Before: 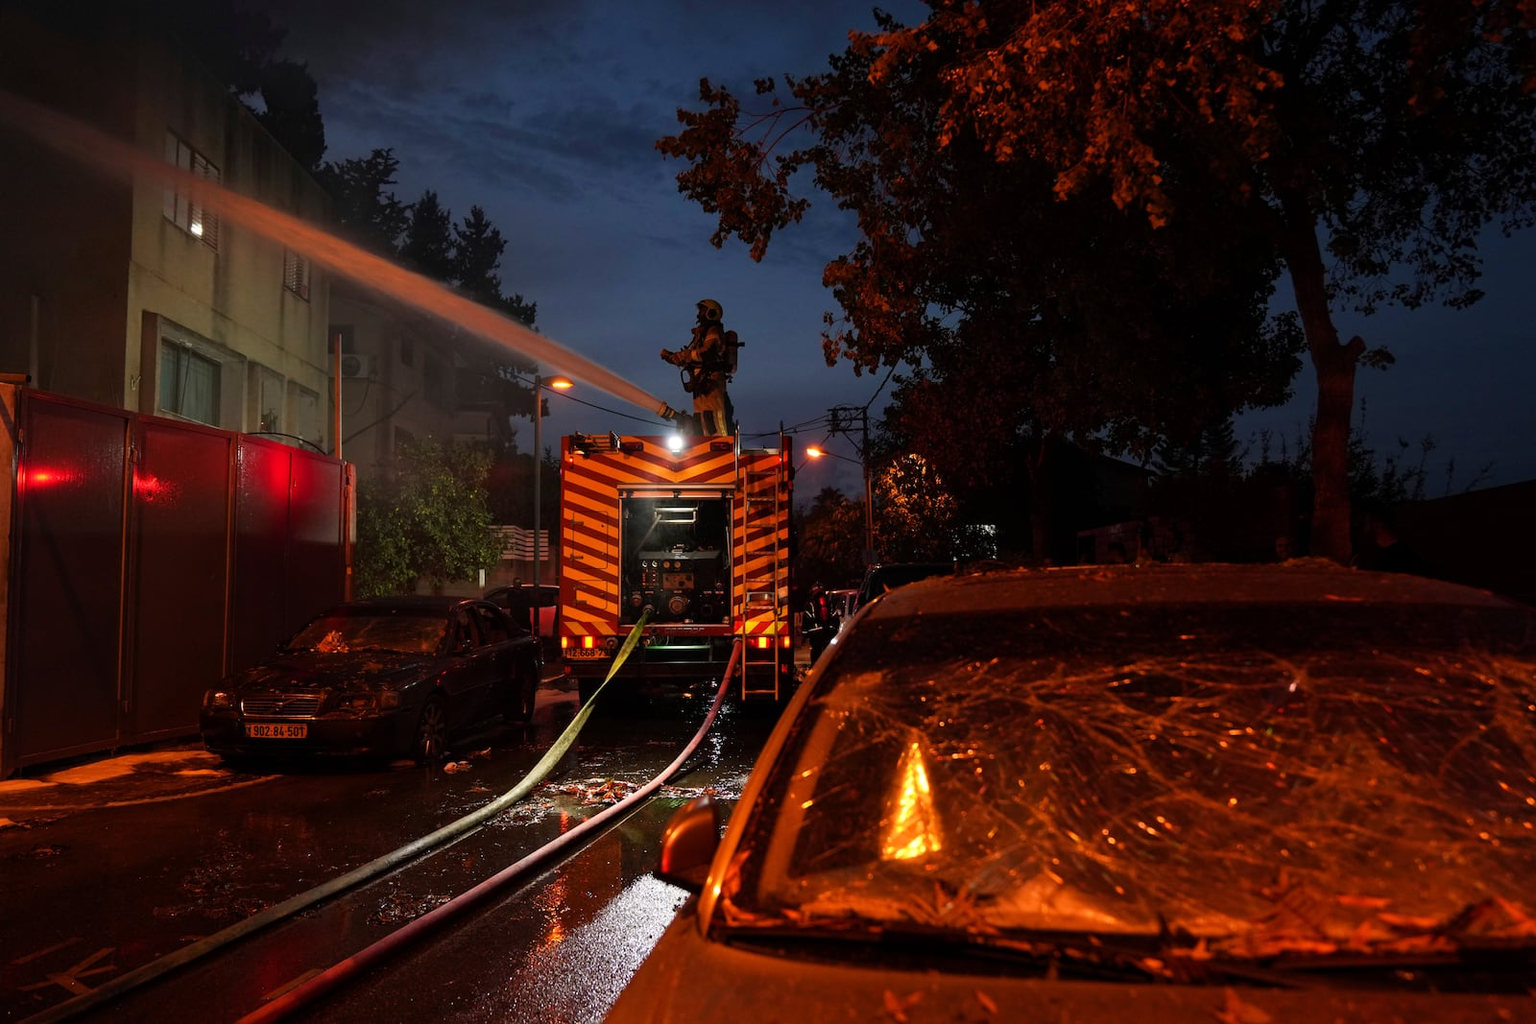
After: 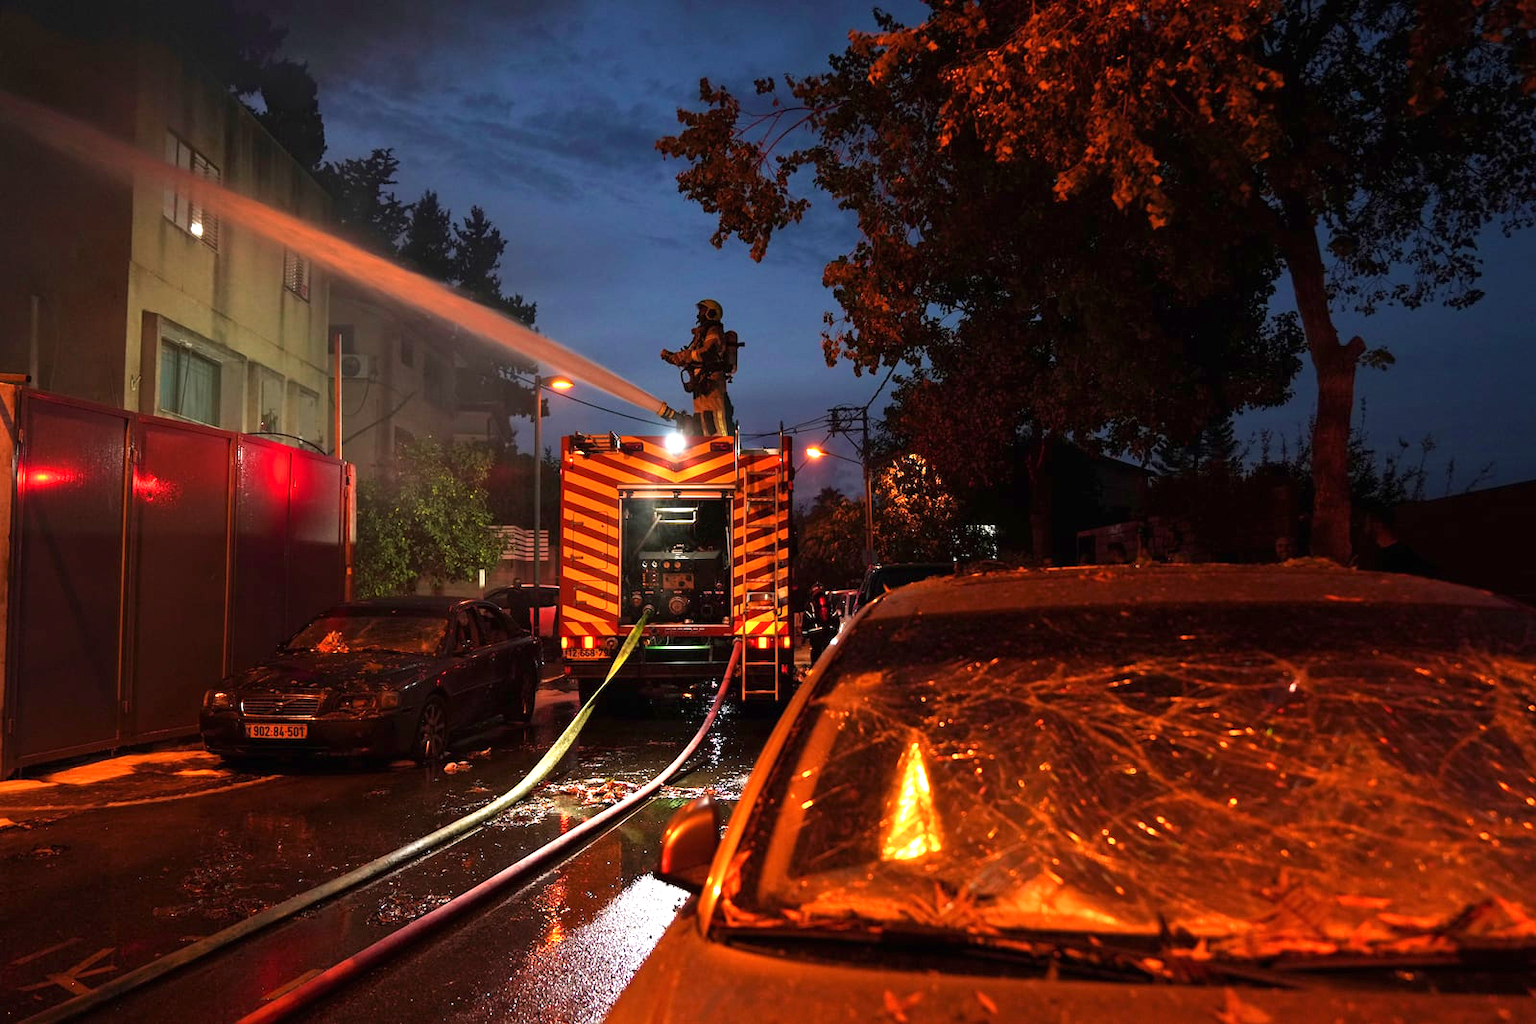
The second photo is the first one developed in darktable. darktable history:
exposure: black level correction 0, exposure 1.095 EV, compensate exposure bias true, compensate highlight preservation false
velvia: on, module defaults
